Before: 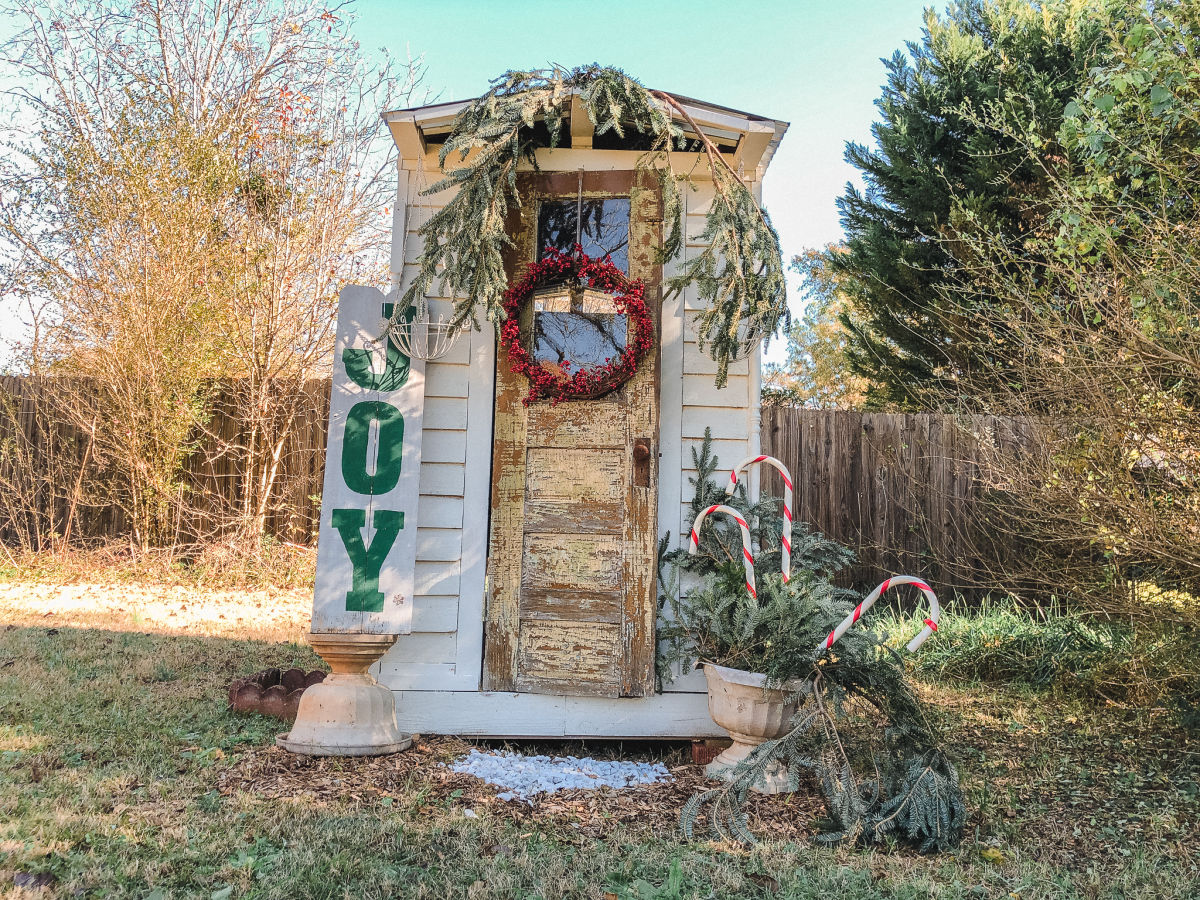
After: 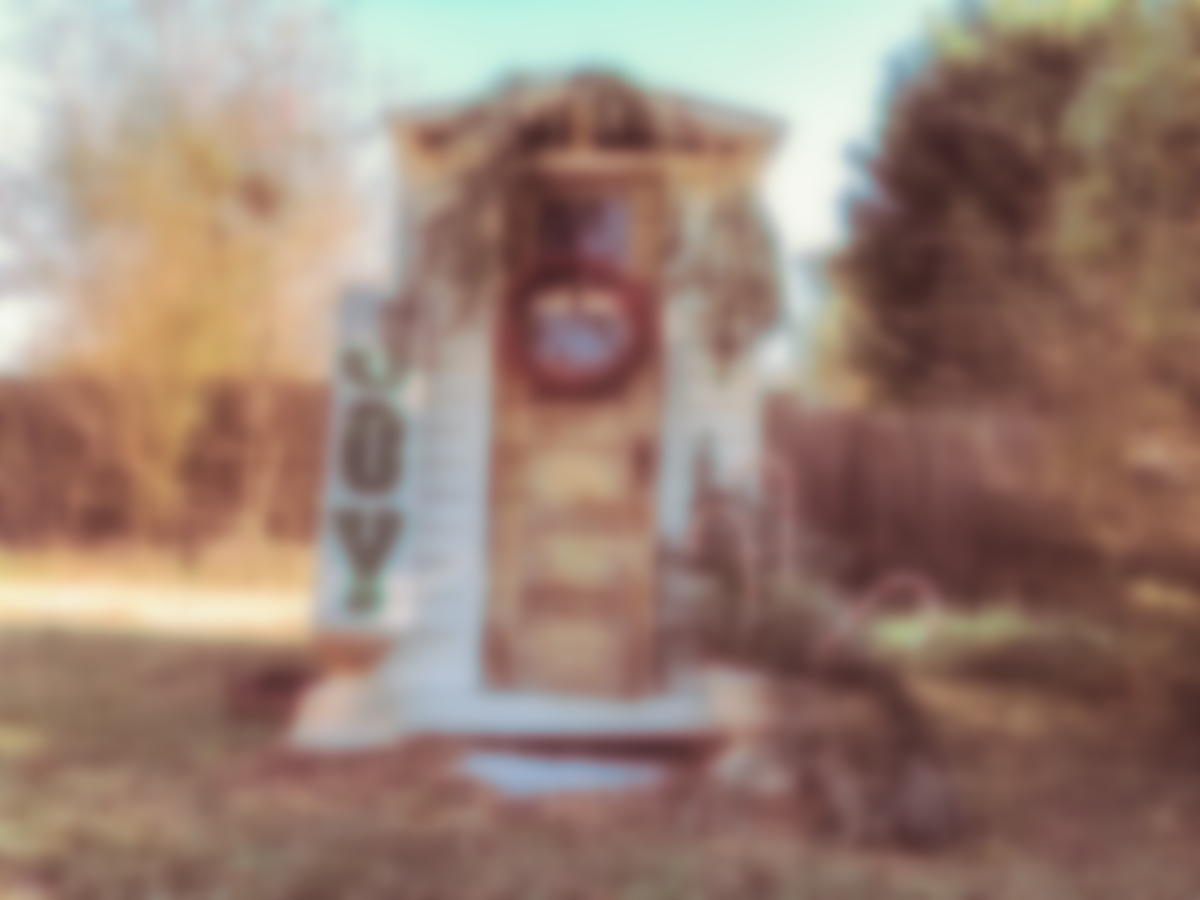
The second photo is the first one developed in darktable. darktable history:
lowpass: on, module defaults
exposure: black level correction -0.005, exposure 0.054 EV, compensate highlight preservation false
split-toning: on, module defaults
